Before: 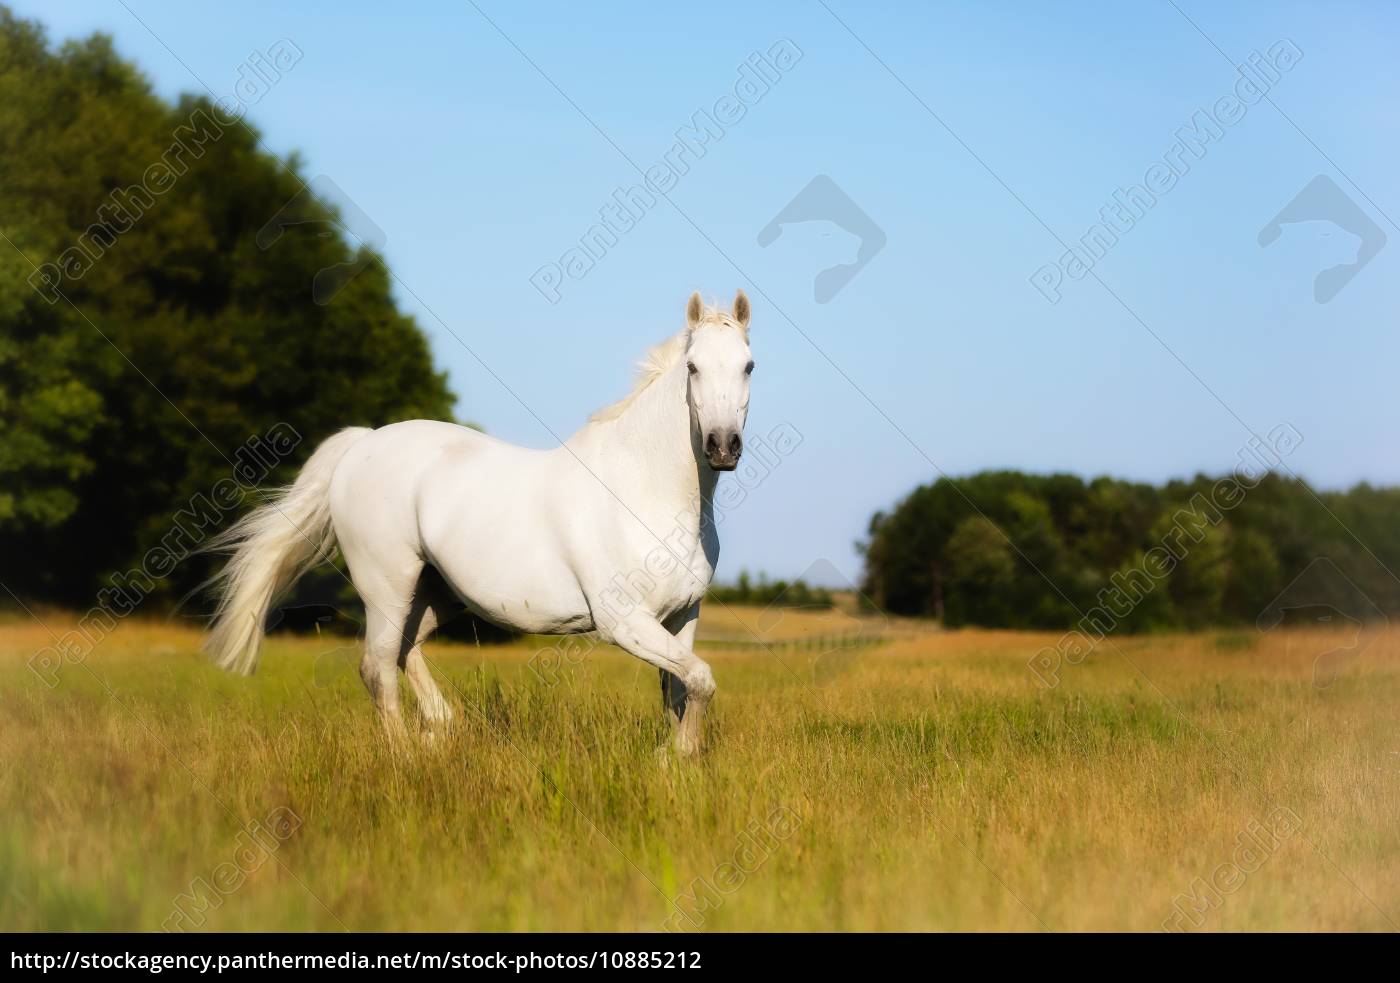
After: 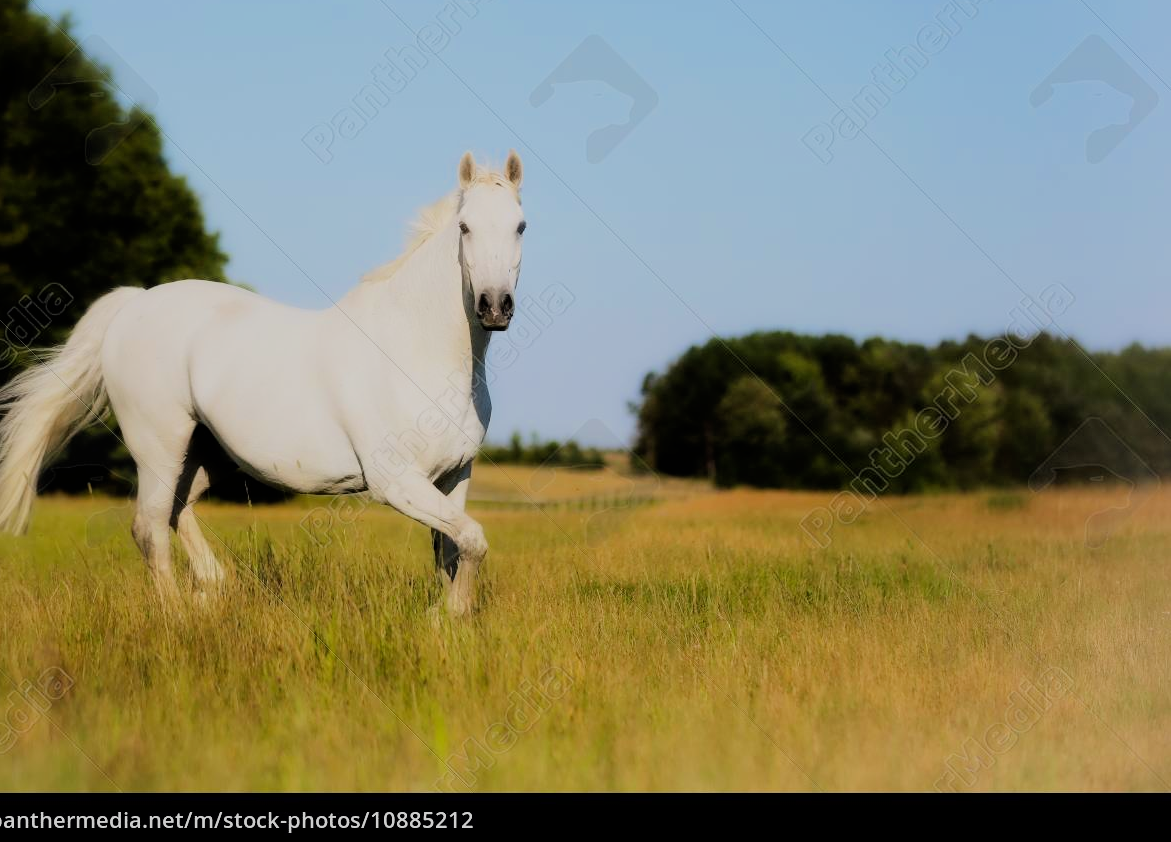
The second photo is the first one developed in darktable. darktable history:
filmic rgb: black relative exposure -7.15 EV, white relative exposure 5.36 EV, hardness 3.02, color science v6 (2022)
crop: left 16.315%, top 14.246%
